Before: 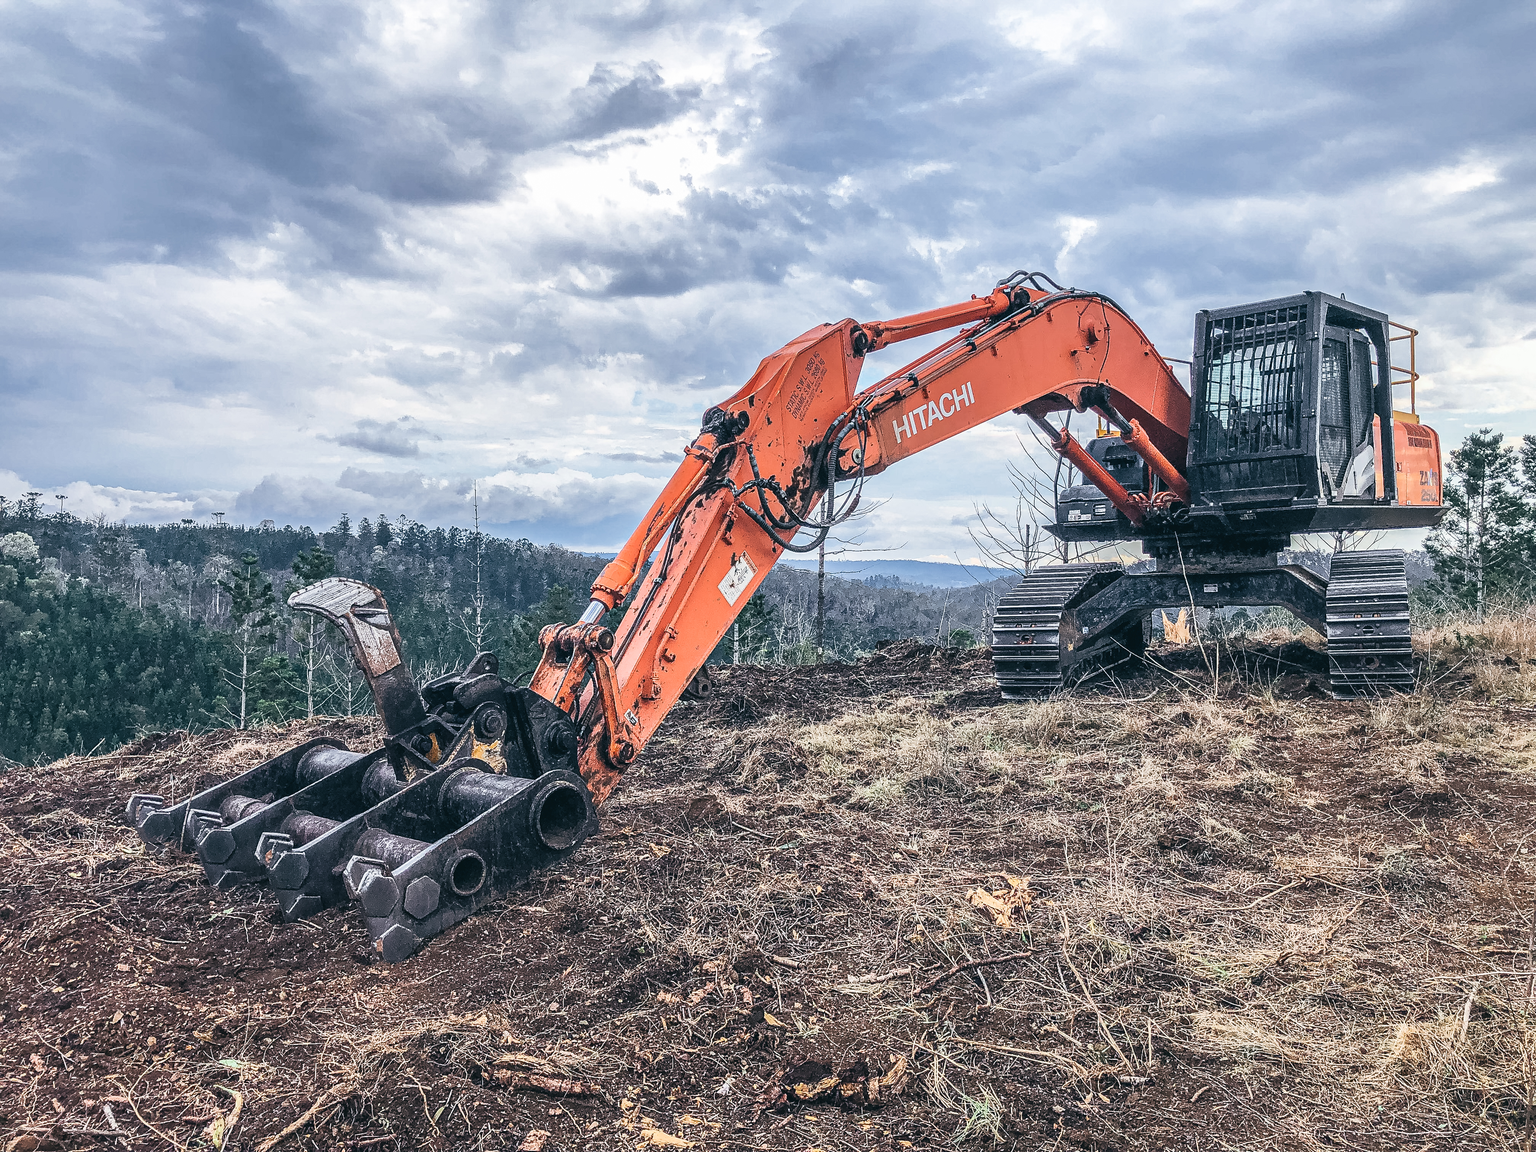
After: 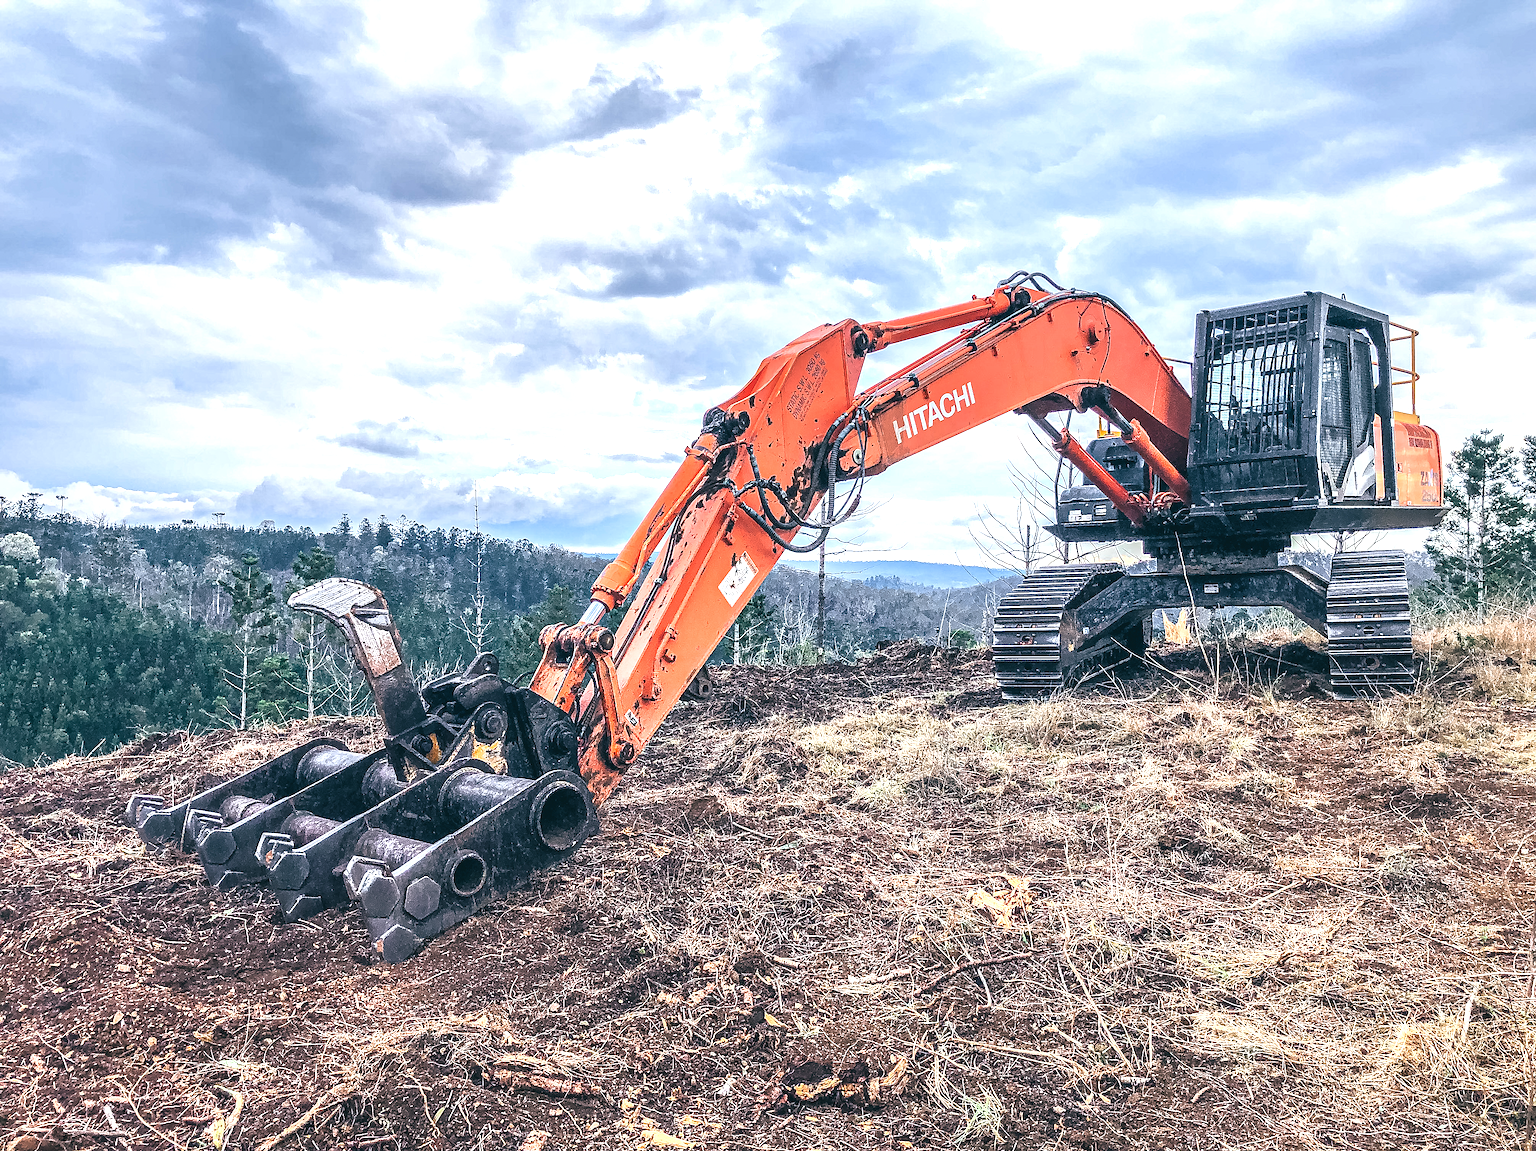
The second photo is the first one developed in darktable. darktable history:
contrast brightness saturation: saturation 0.182
color calibration: illuminant same as pipeline (D50), adaptation XYZ, x 0.347, y 0.358, temperature 5018.2 K, saturation algorithm version 1 (2020)
exposure: exposure 0.601 EV, compensate highlight preservation false
